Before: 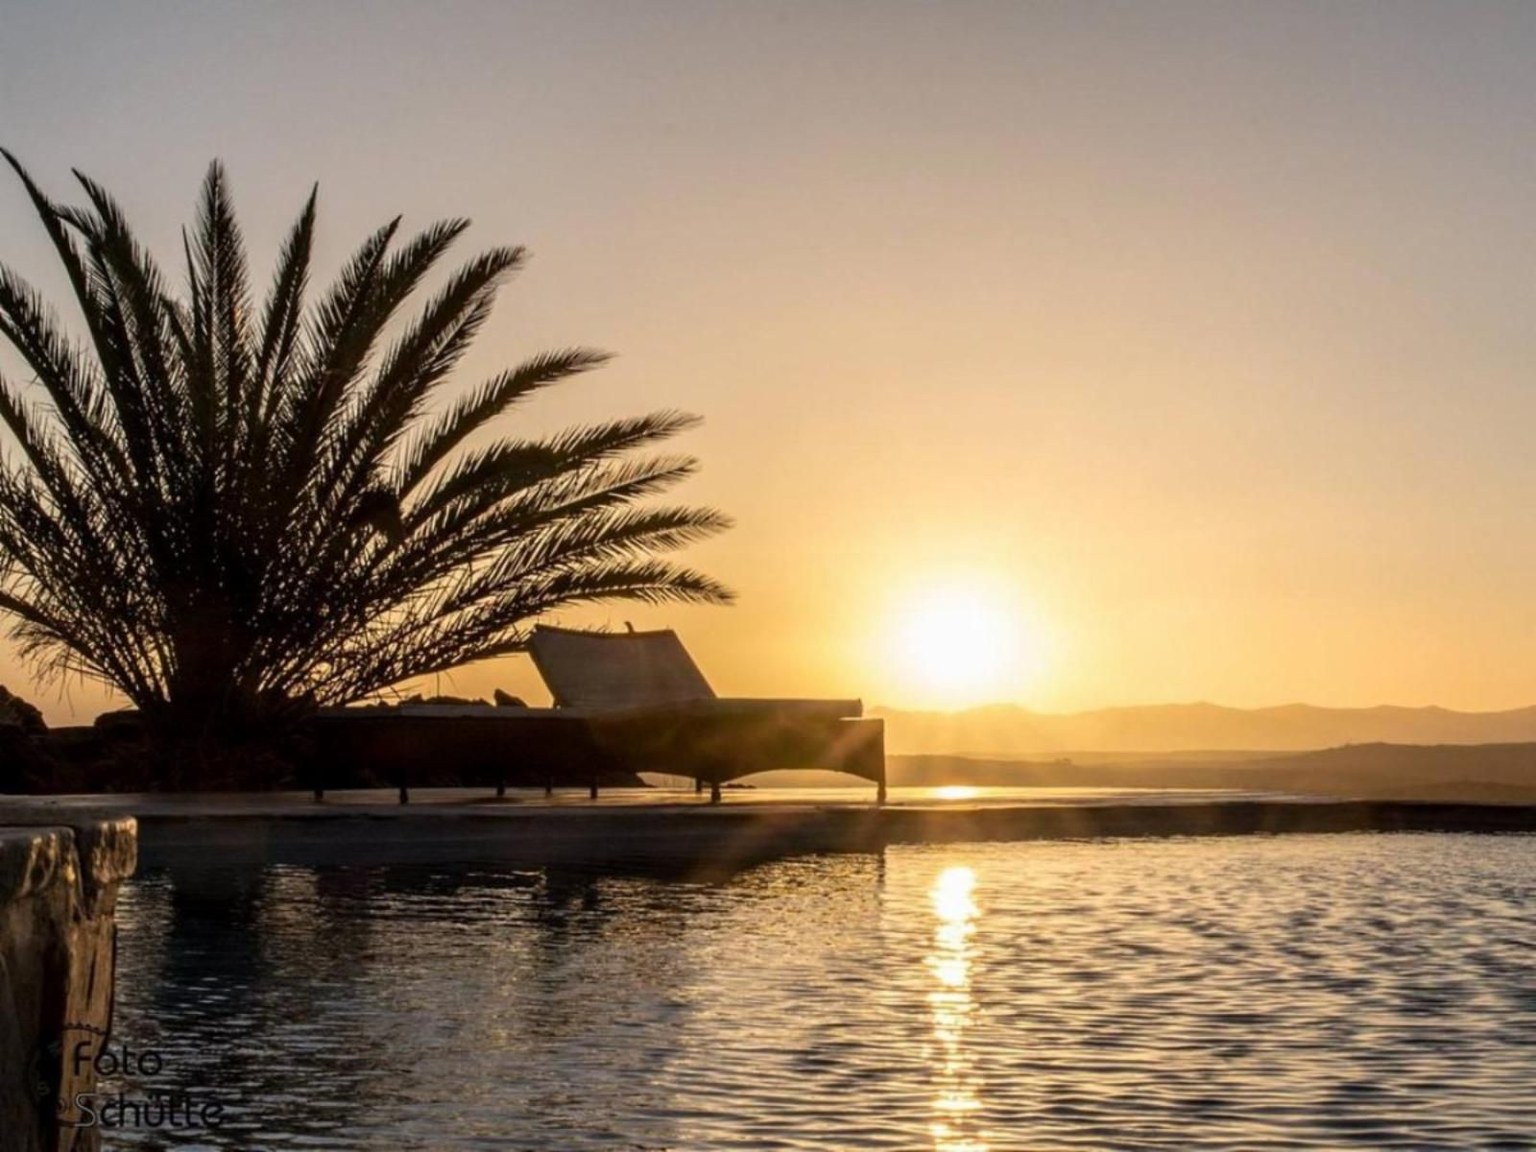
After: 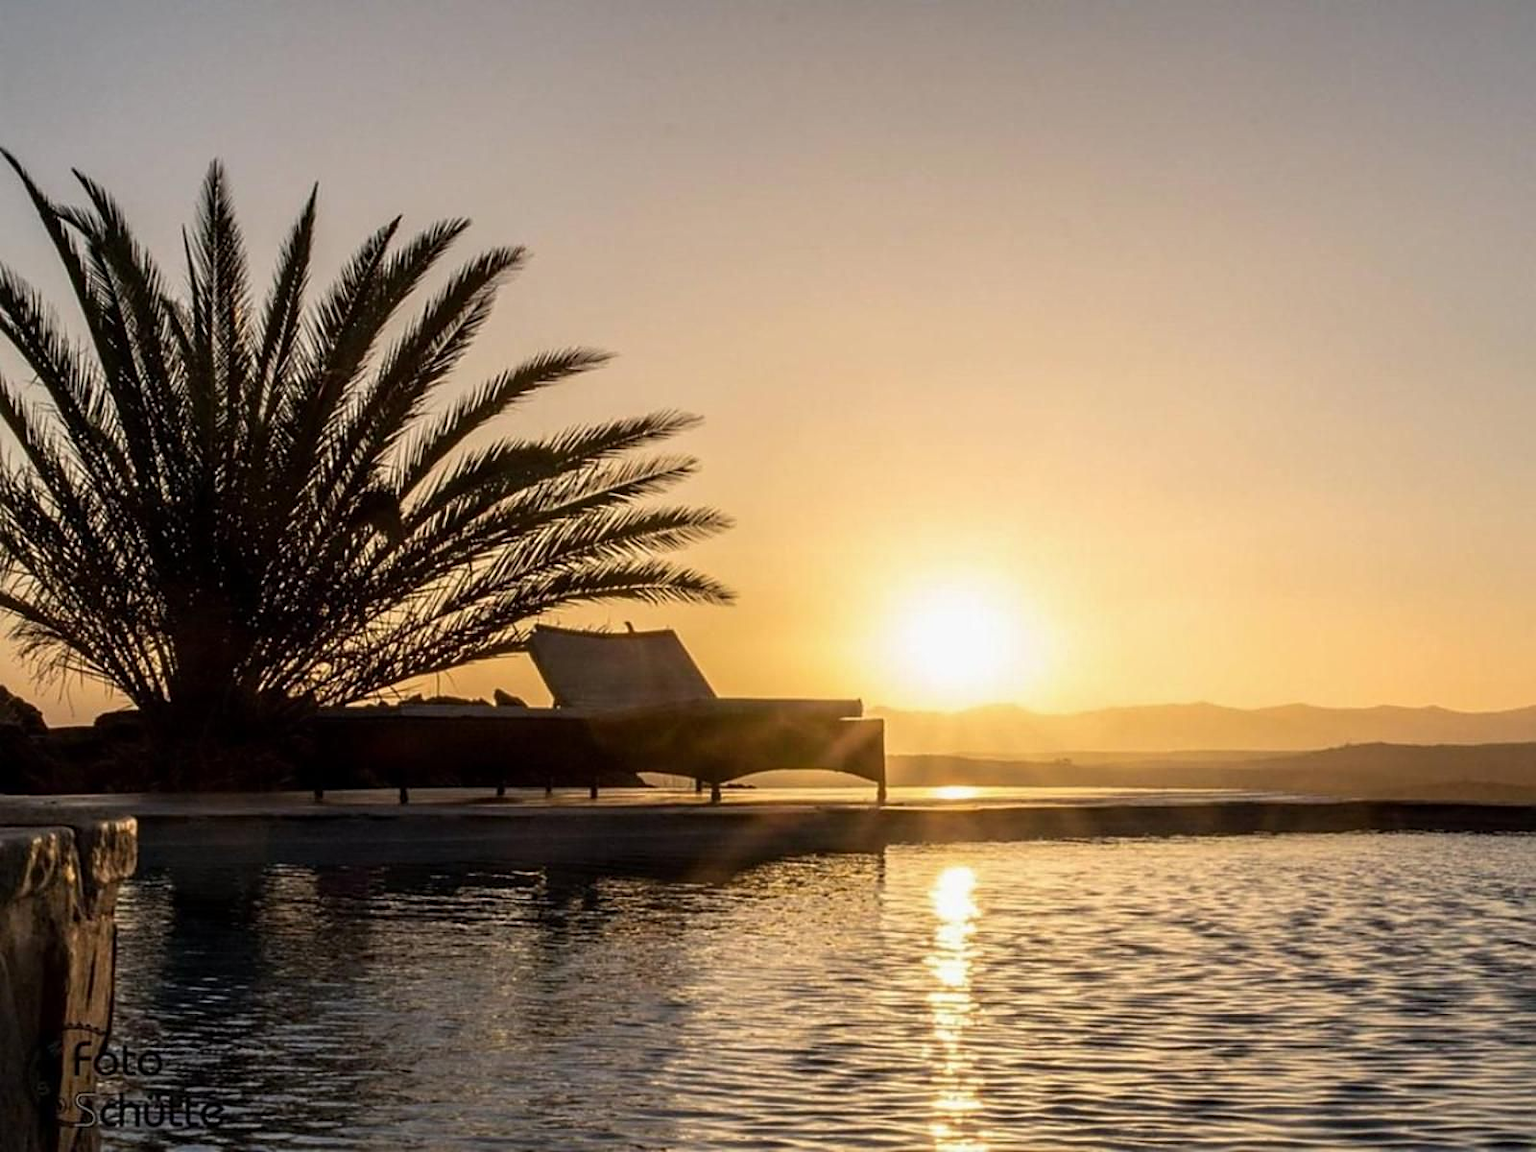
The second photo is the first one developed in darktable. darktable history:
sharpen: on, module defaults
exposure: exposure -0.044 EV, compensate highlight preservation false
